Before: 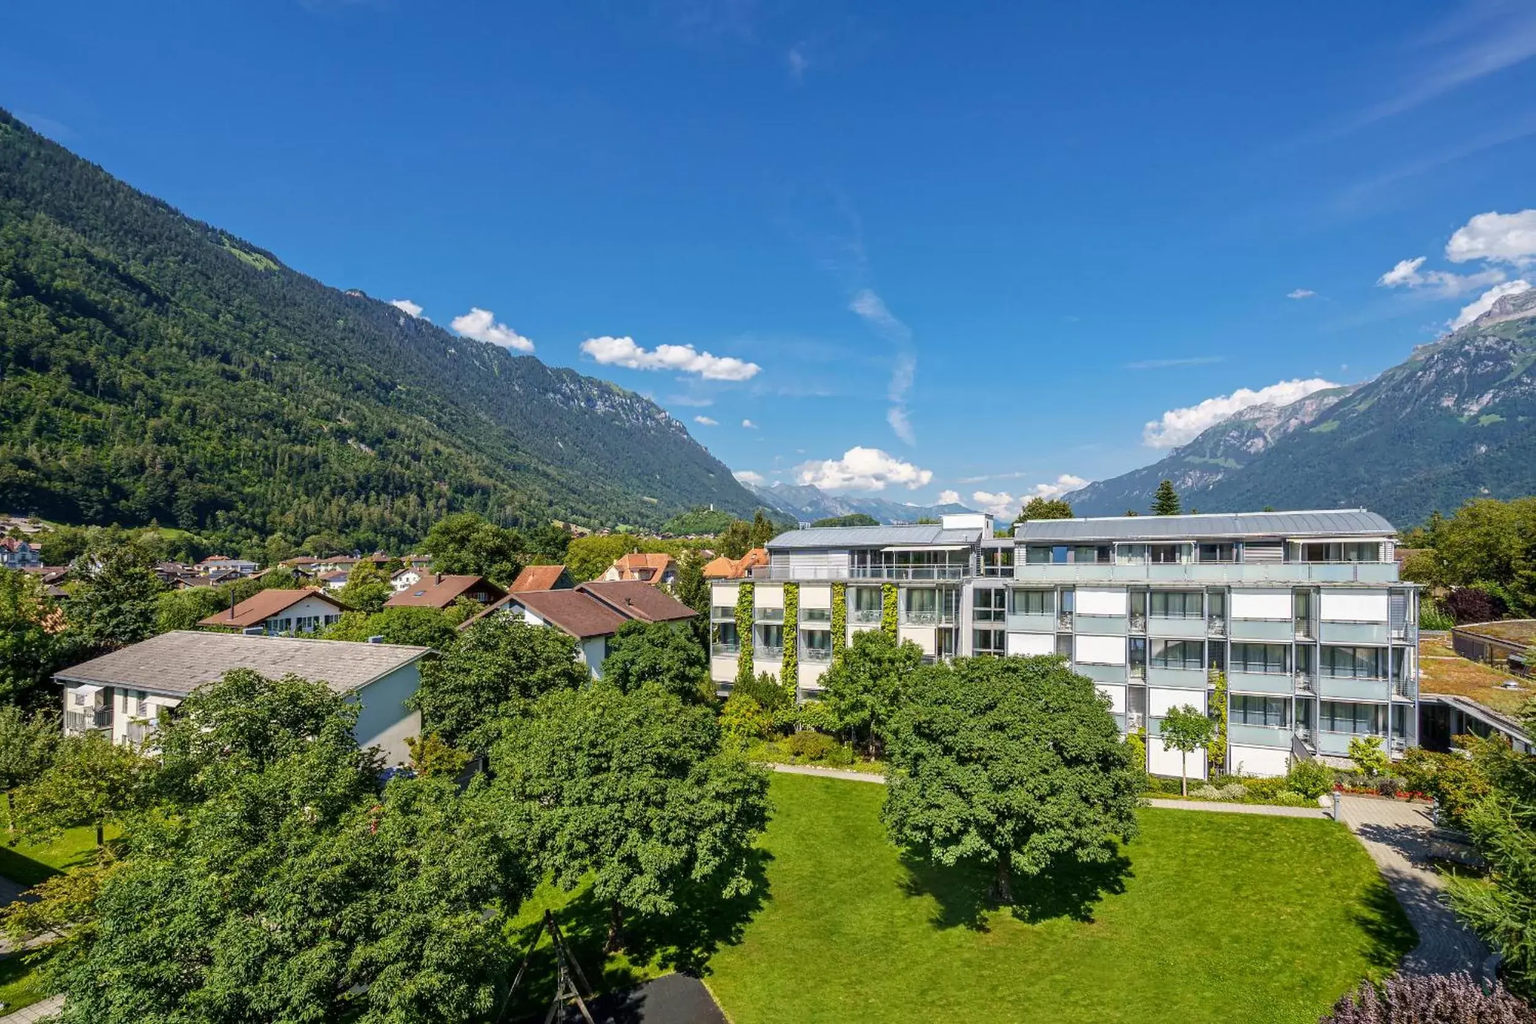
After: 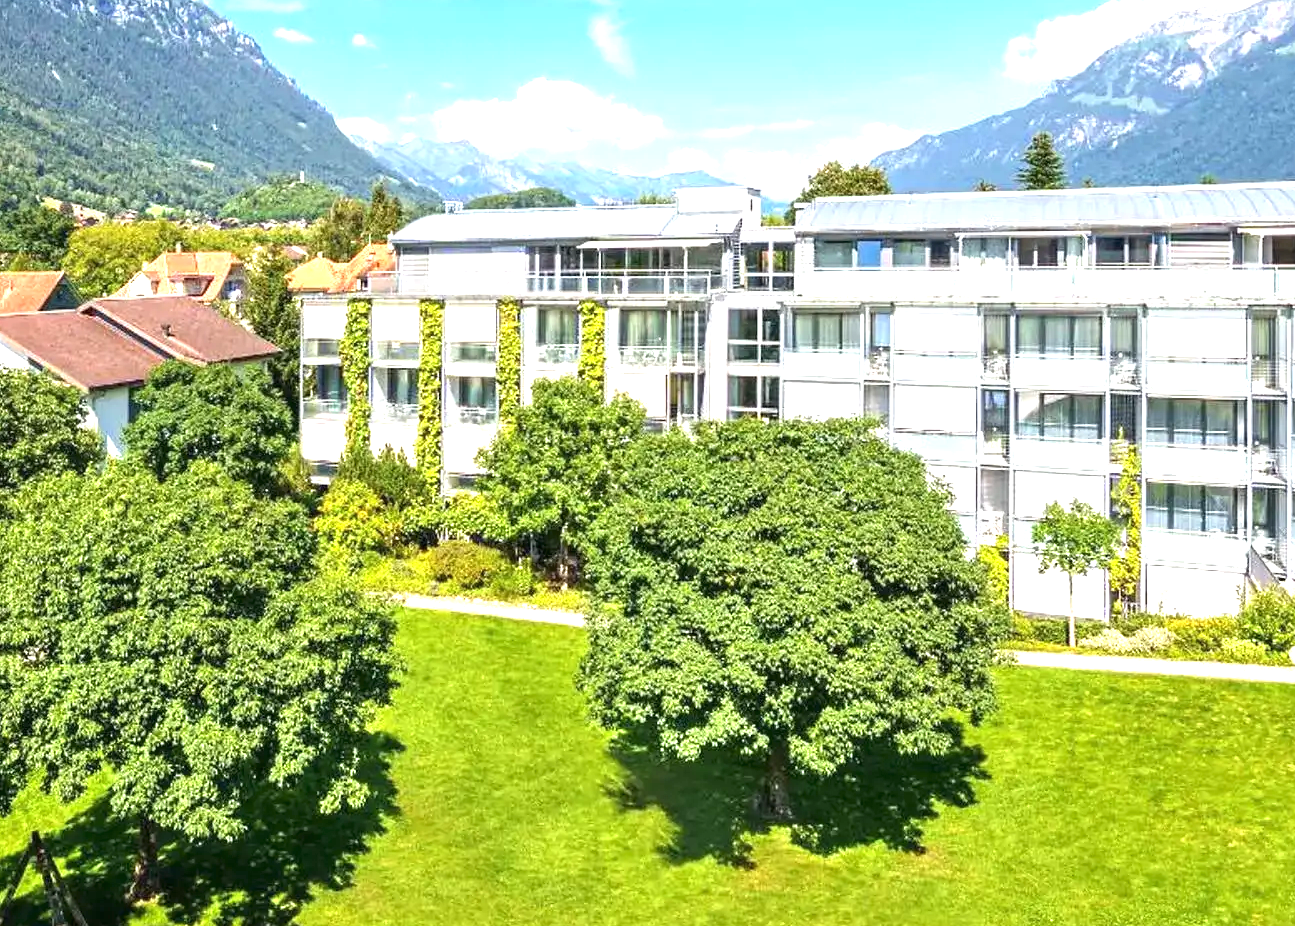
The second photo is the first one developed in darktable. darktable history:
exposure: black level correction 0, exposure 1.41 EV, compensate exposure bias true, compensate highlight preservation false
crop: left 34.264%, top 38.966%, right 13.917%, bottom 5.436%
